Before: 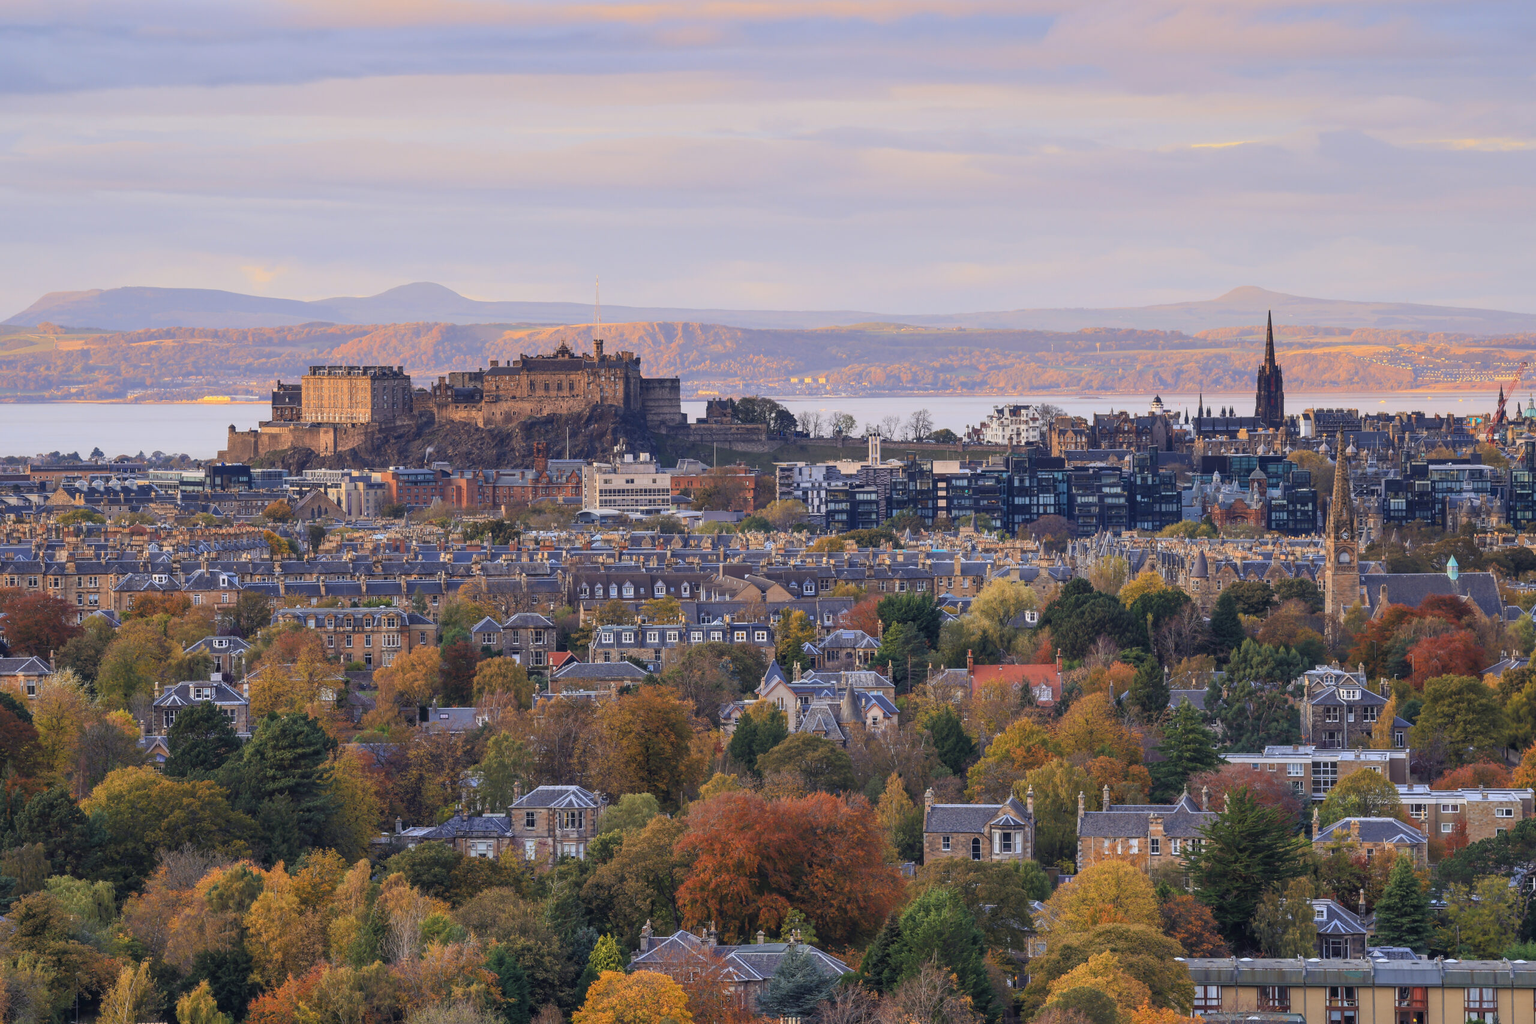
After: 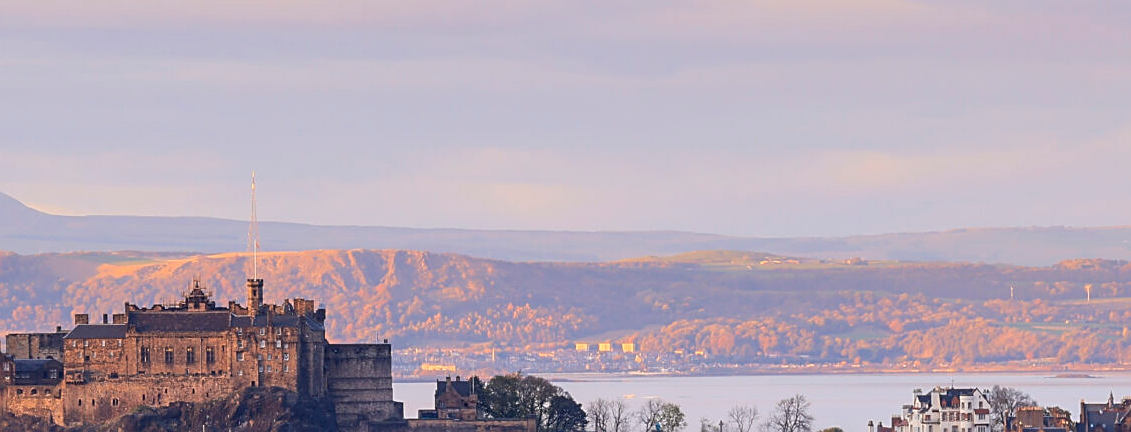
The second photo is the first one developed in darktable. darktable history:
sharpen: on, module defaults
crop: left 29.022%, top 16.841%, right 26.797%, bottom 57.814%
